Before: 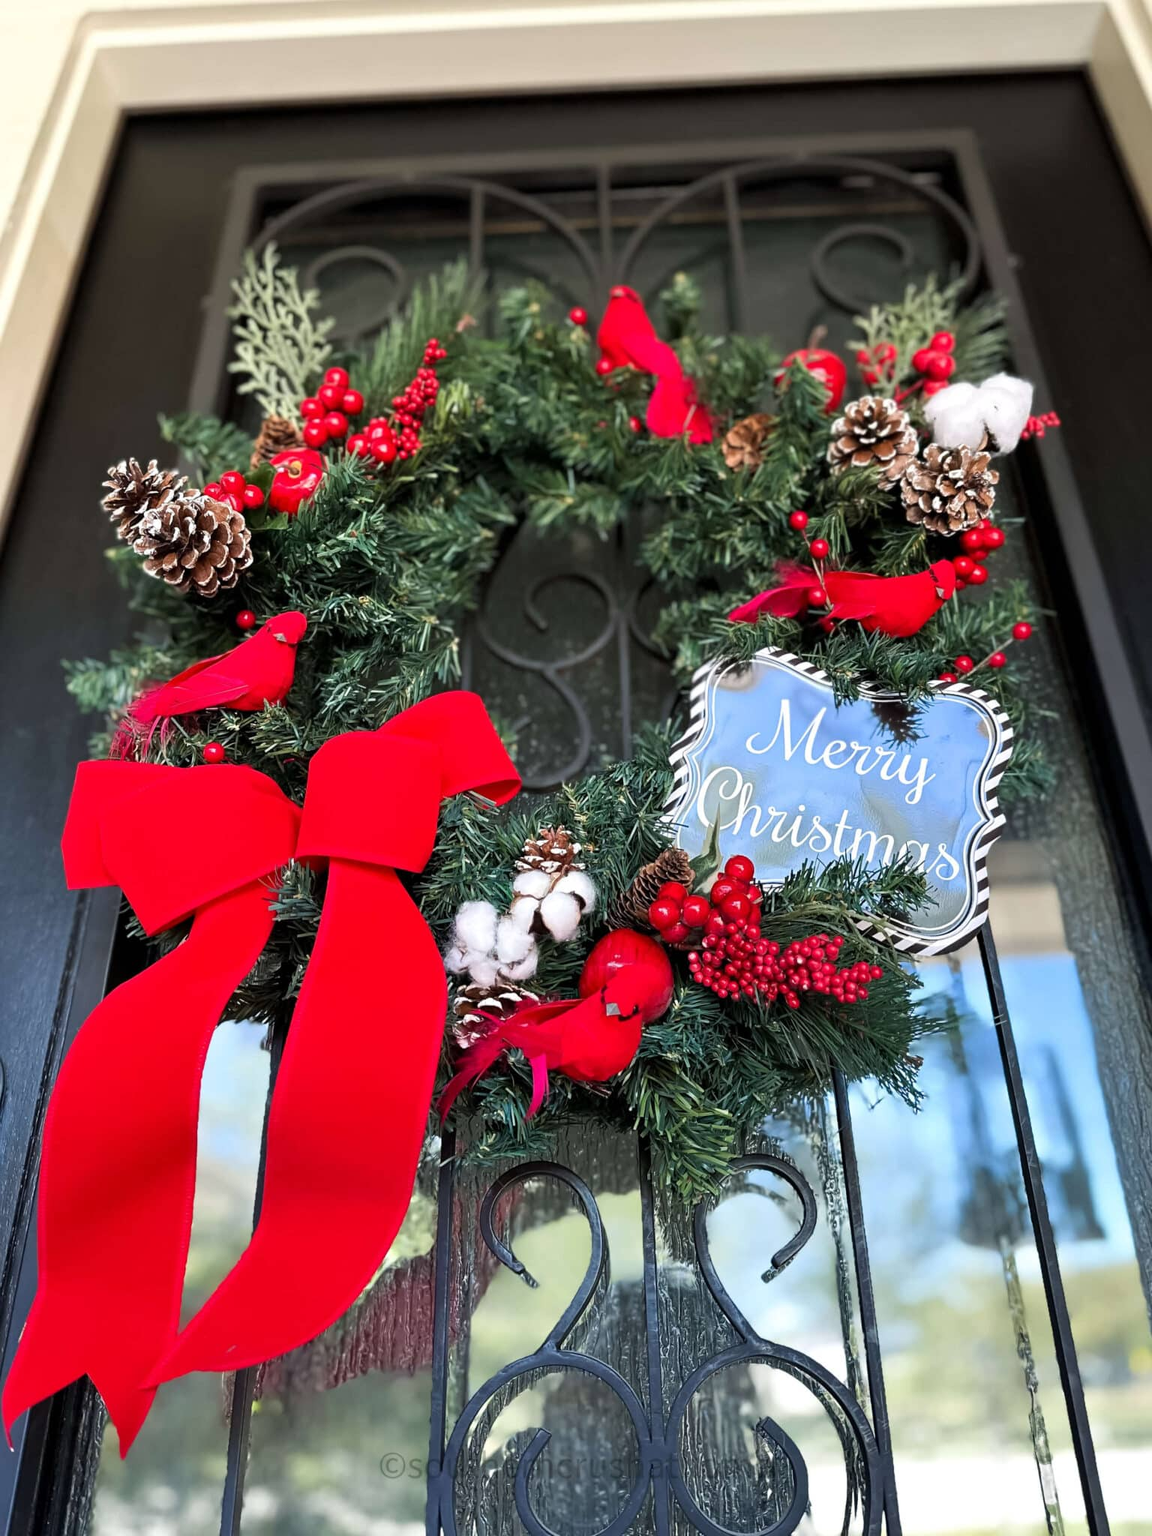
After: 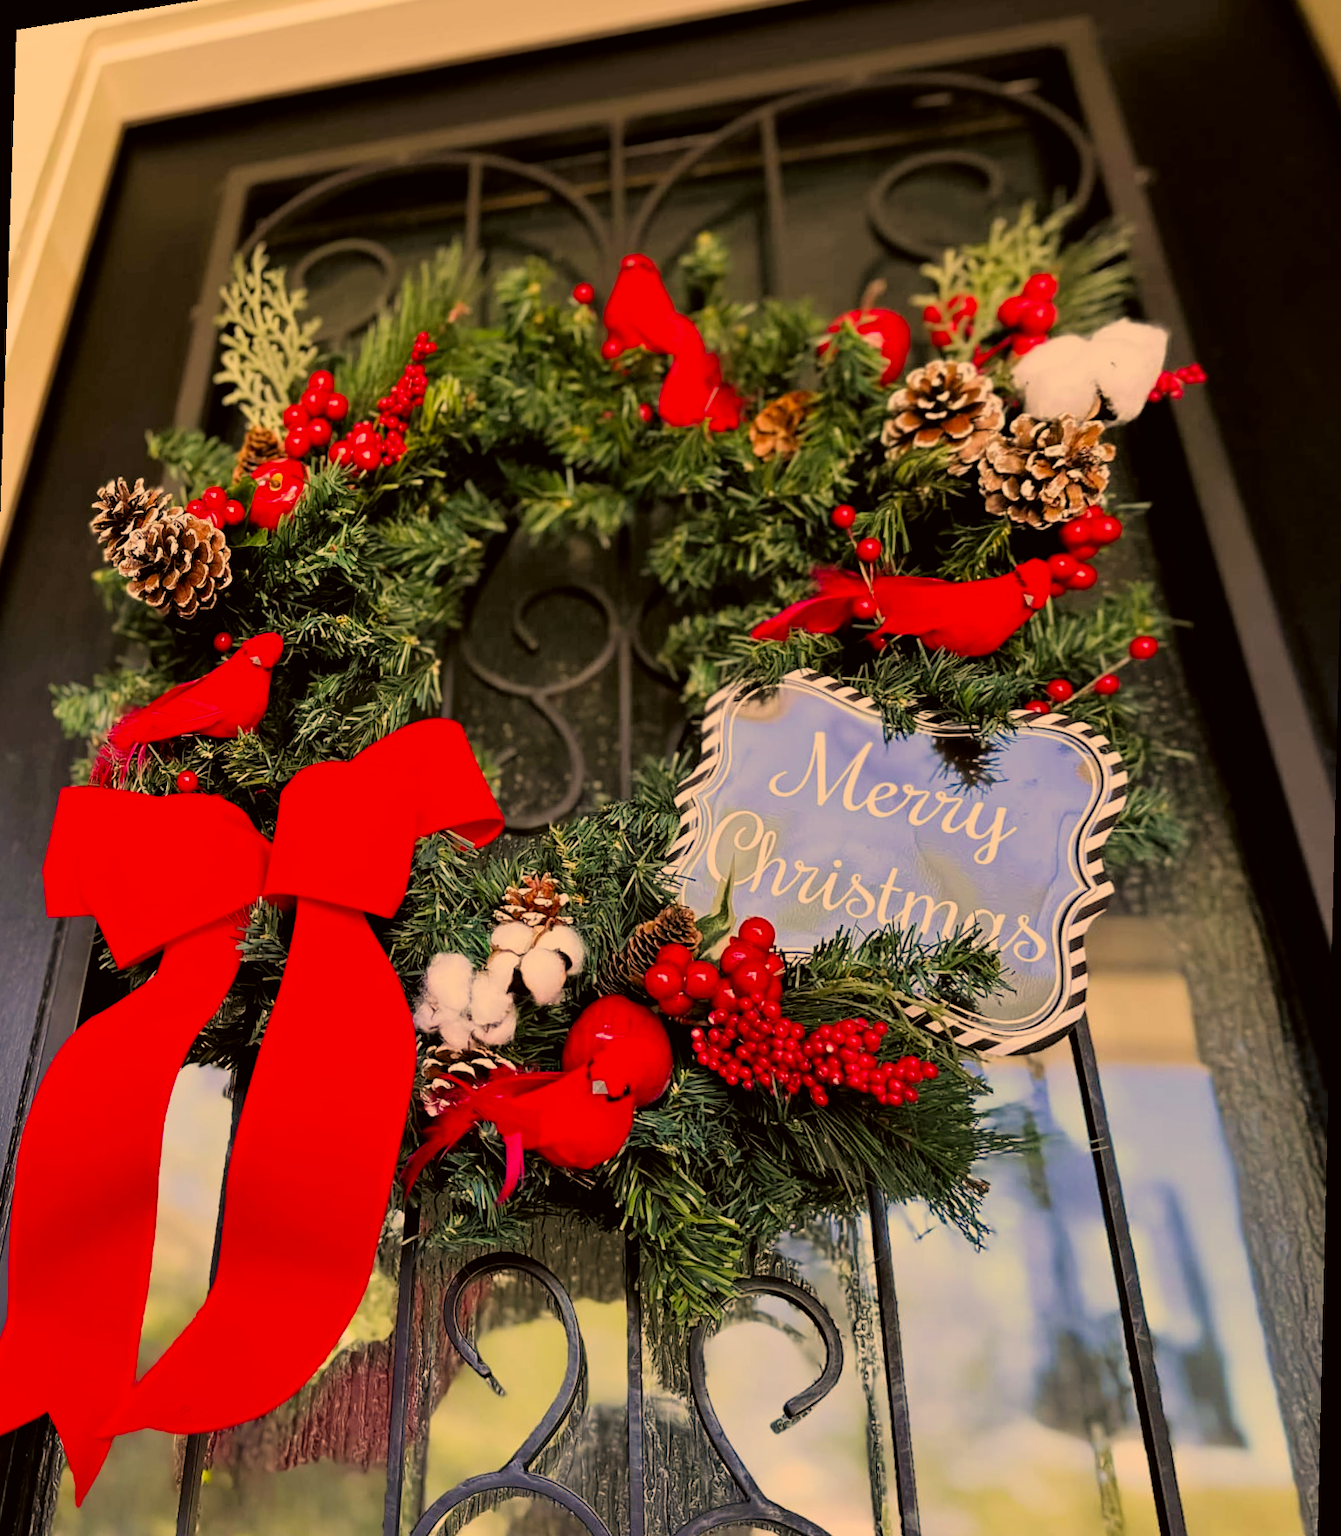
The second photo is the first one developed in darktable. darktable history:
filmic rgb: black relative exposure -7.75 EV, white relative exposure 4.4 EV, threshold 3 EV, hardness 3.76, latitude 38.11%, contrast 0.966, highlights saturation mix 10%, shadows ↔ highlights balance 4.59%, color science v4 (2020), enable highlight reconstruction true
rotate and perspective: rotation 1.69°, lens shift (vertical) -0.023, lens shift (horizontal) -0.291, crop left 0.025, crop right 0.988, crop top 0.092, crop bottom 0.842
color correction: highlights a* 17.94, highlights b* 35.39, shadows a* 1.48, shadows b* 6.42, saturation 1.01
